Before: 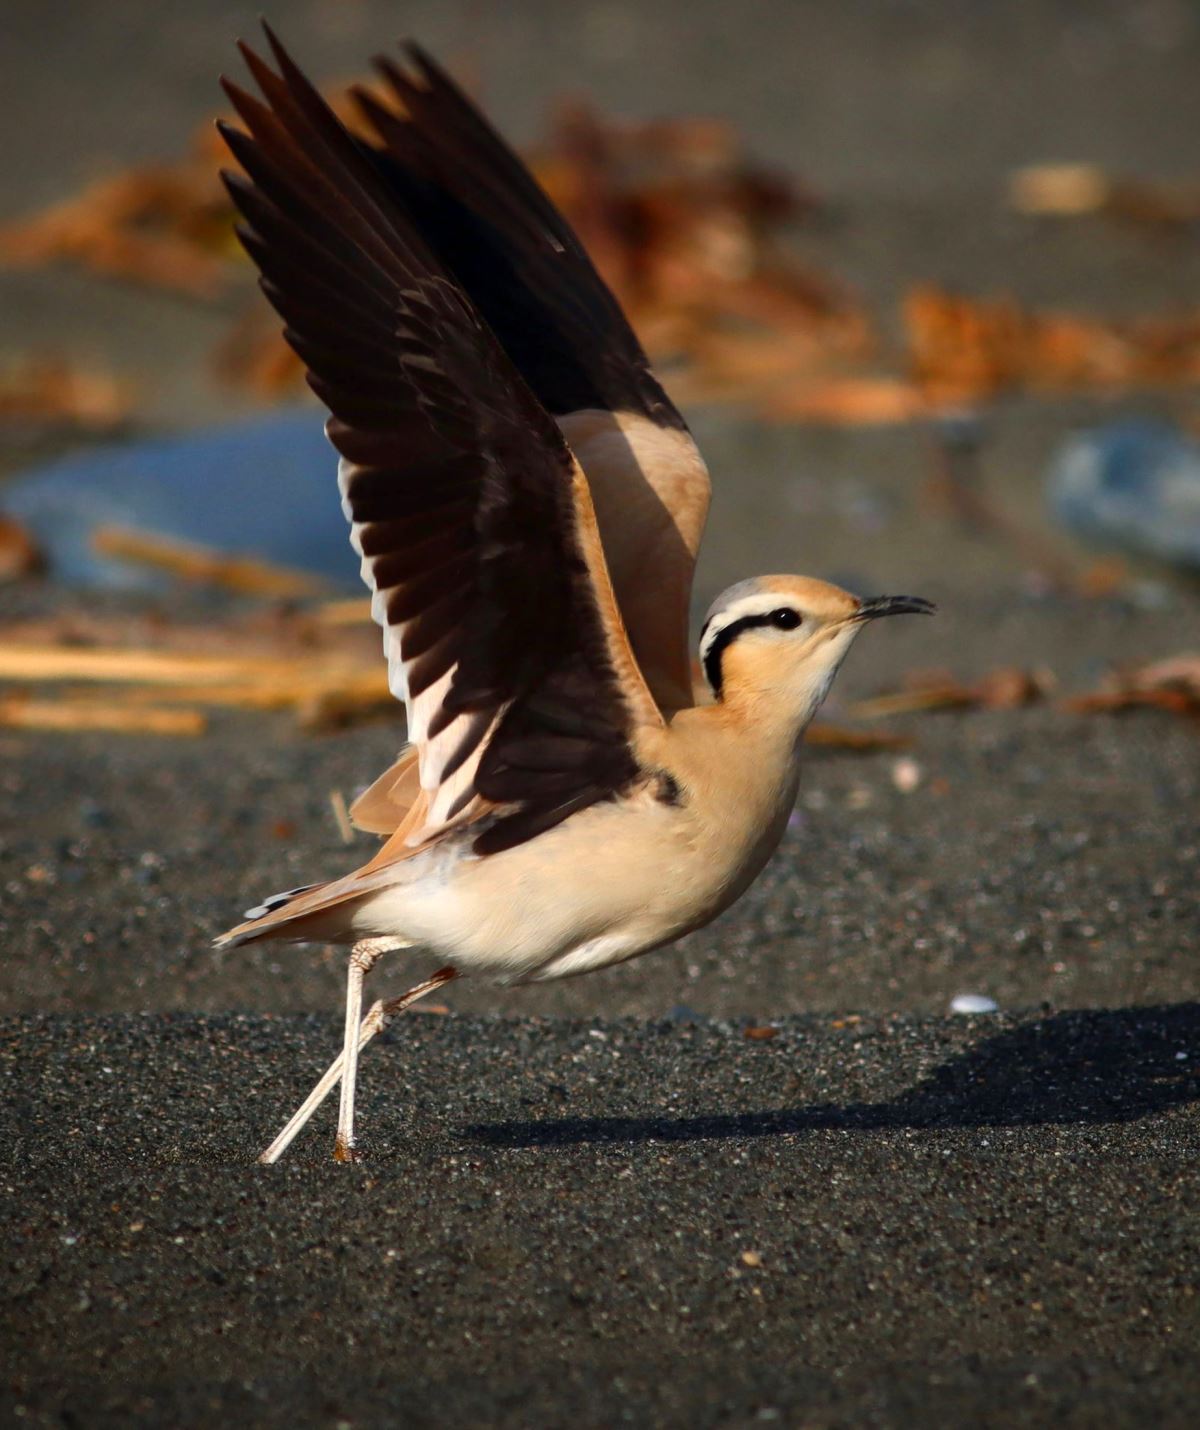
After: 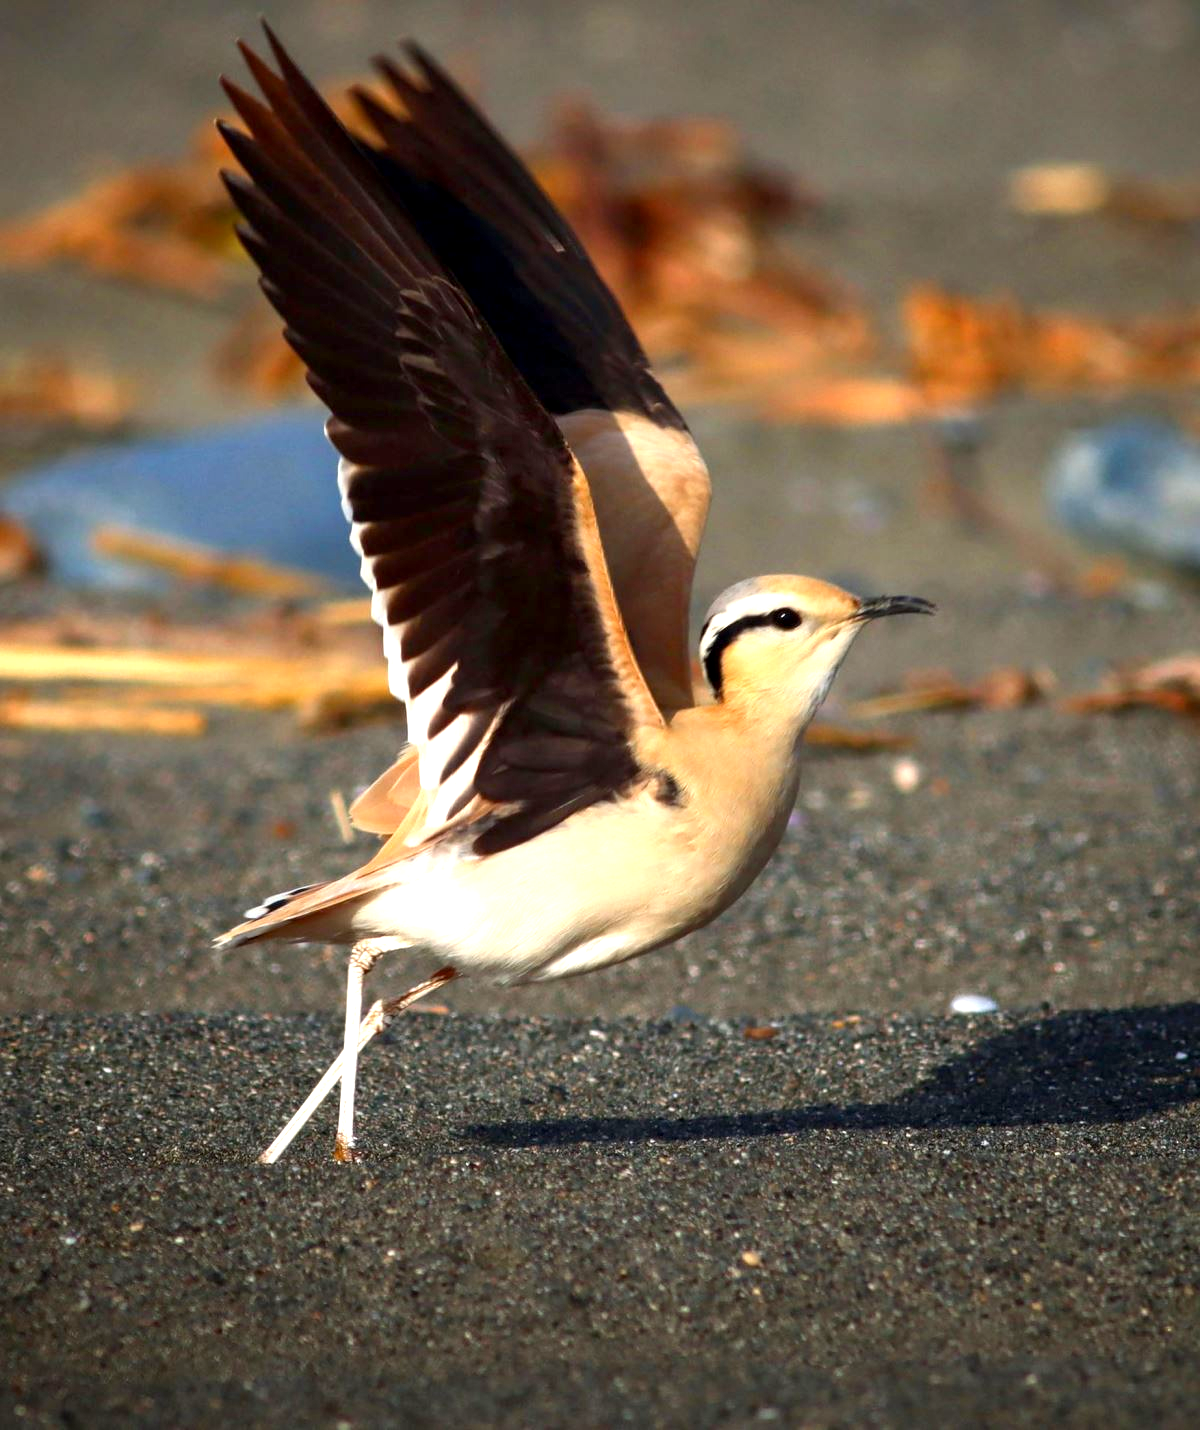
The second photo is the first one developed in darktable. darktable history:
exposure: black level correction 0.001, exposure 1 EV, compensate exposure bias true, compensate highlight preservation false
